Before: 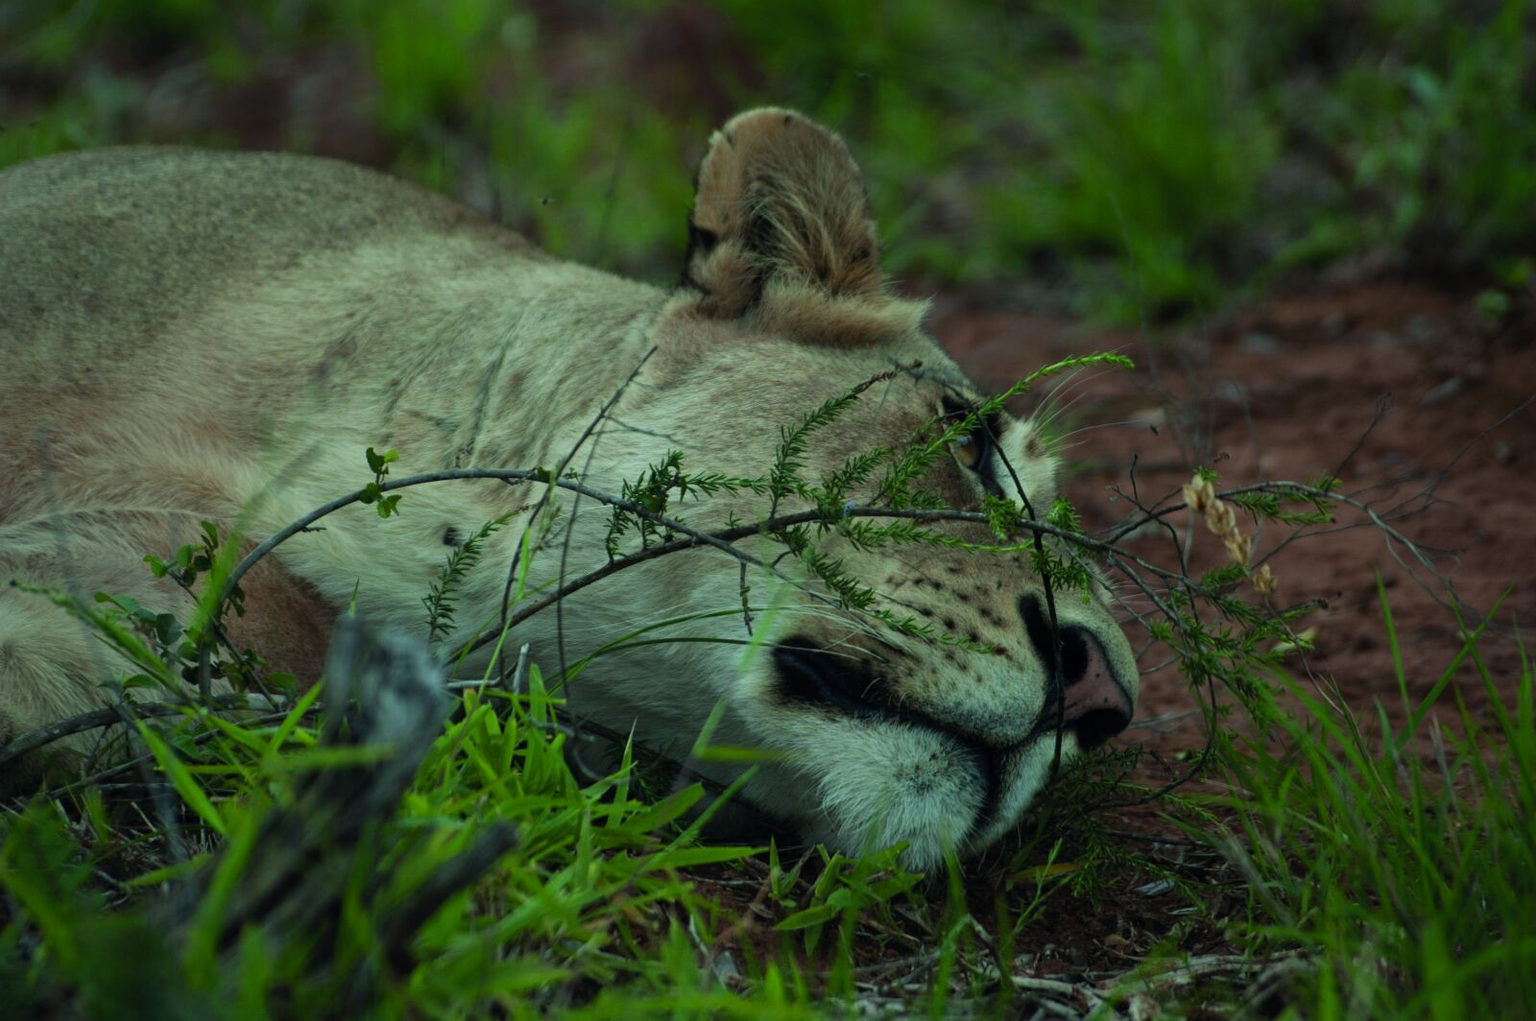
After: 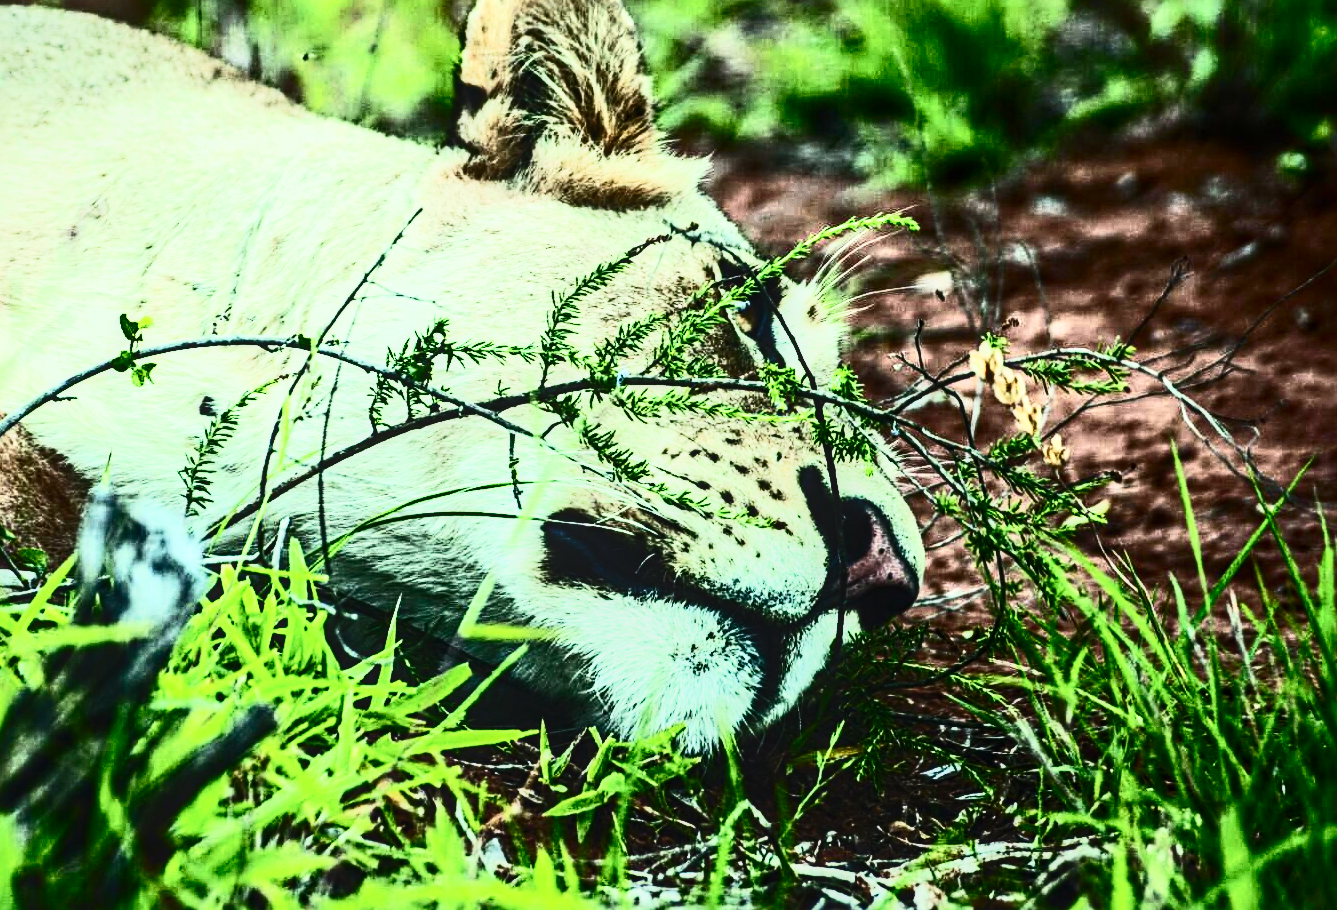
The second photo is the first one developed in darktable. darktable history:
base curve: curves: ch0 [(0, 0) (0.032, 0.025) (0.121, 0.166) (0.206, 0.329) (0.605, 0.79) (1, 1)], preserve colors none
local contrast: on, module defaults
crop: left 16.416%, top 14.453%
contrast brightness saturation: contrast 0.944, brightness 0.201
exposure: black level correction 0, exposure 1.36 EV, compensate highlight preservation false
sharpen: radius 3.956
